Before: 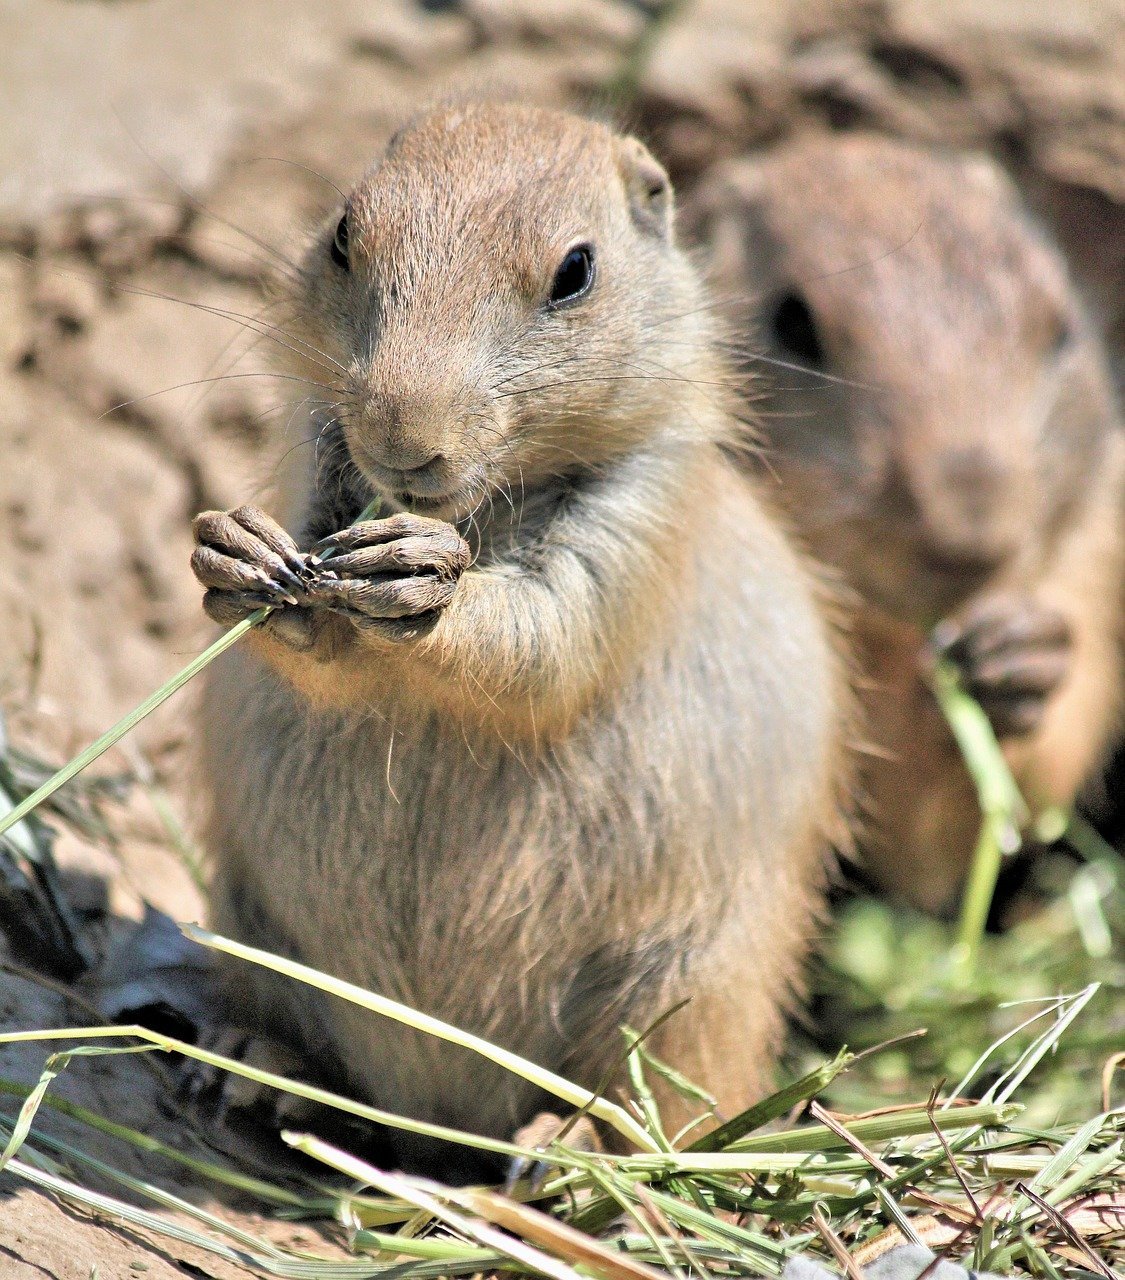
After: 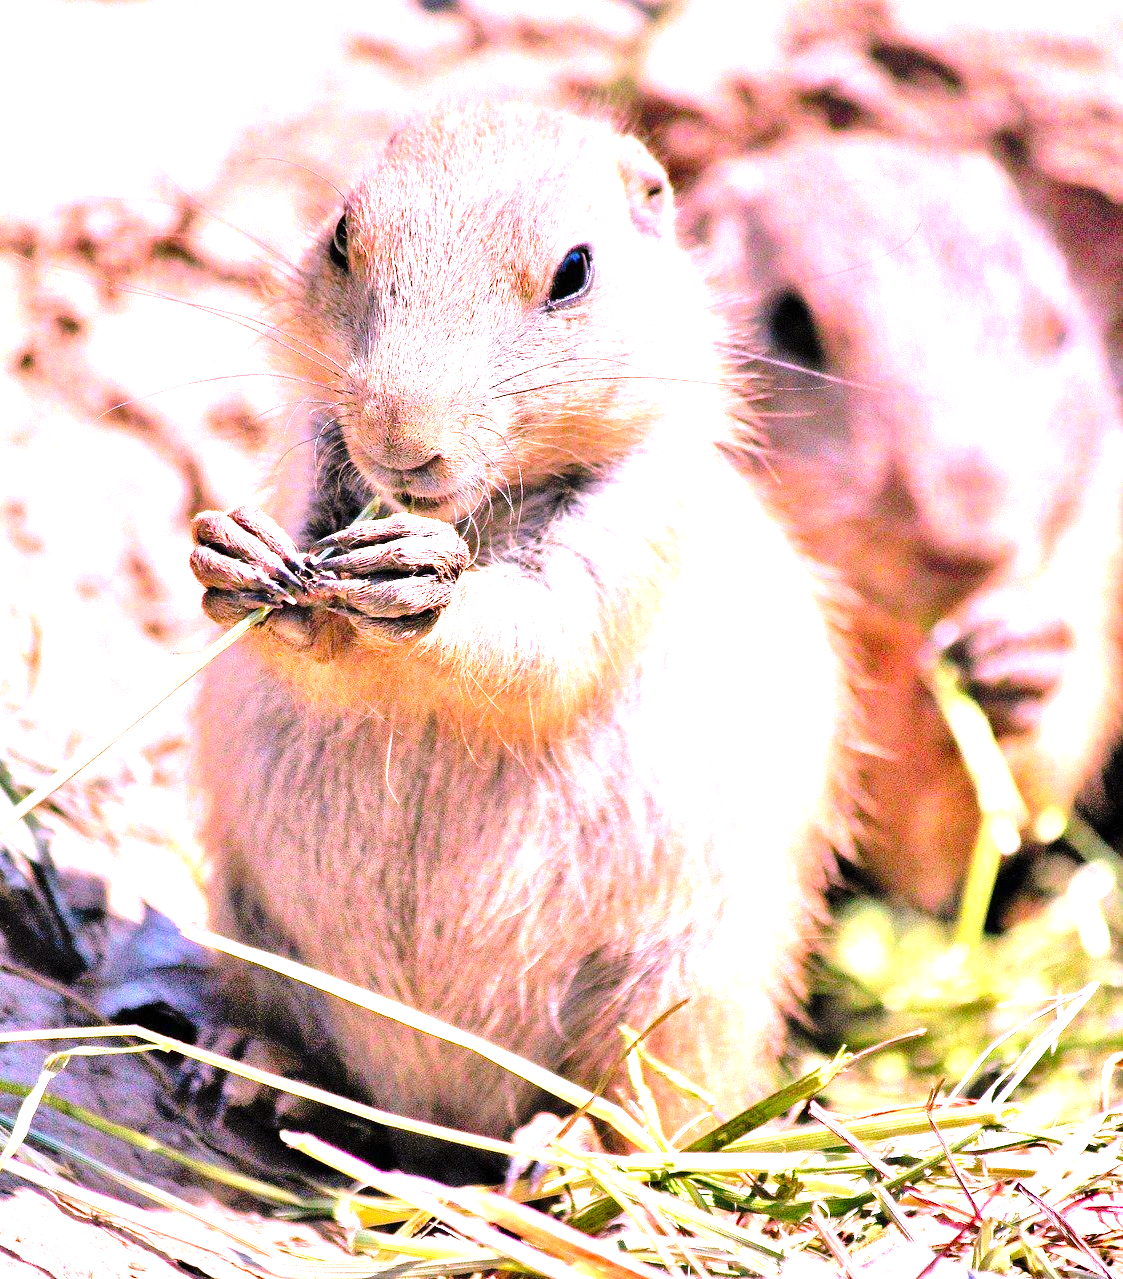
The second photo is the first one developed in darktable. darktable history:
base curve: curves: ch0 [(0, 0) (0.073, 0.04) (0.157, 0.139) (0.492, 0.492) (0.758, 0.758) (1, 1)], preserve colors none
crop: left 0.126%
color correction: highlights a* 18.9, highlights b* -11.71, saturation 1.7
exposure: black level correction 0, exposure 1.615 EV, compensate highlight preservation false
